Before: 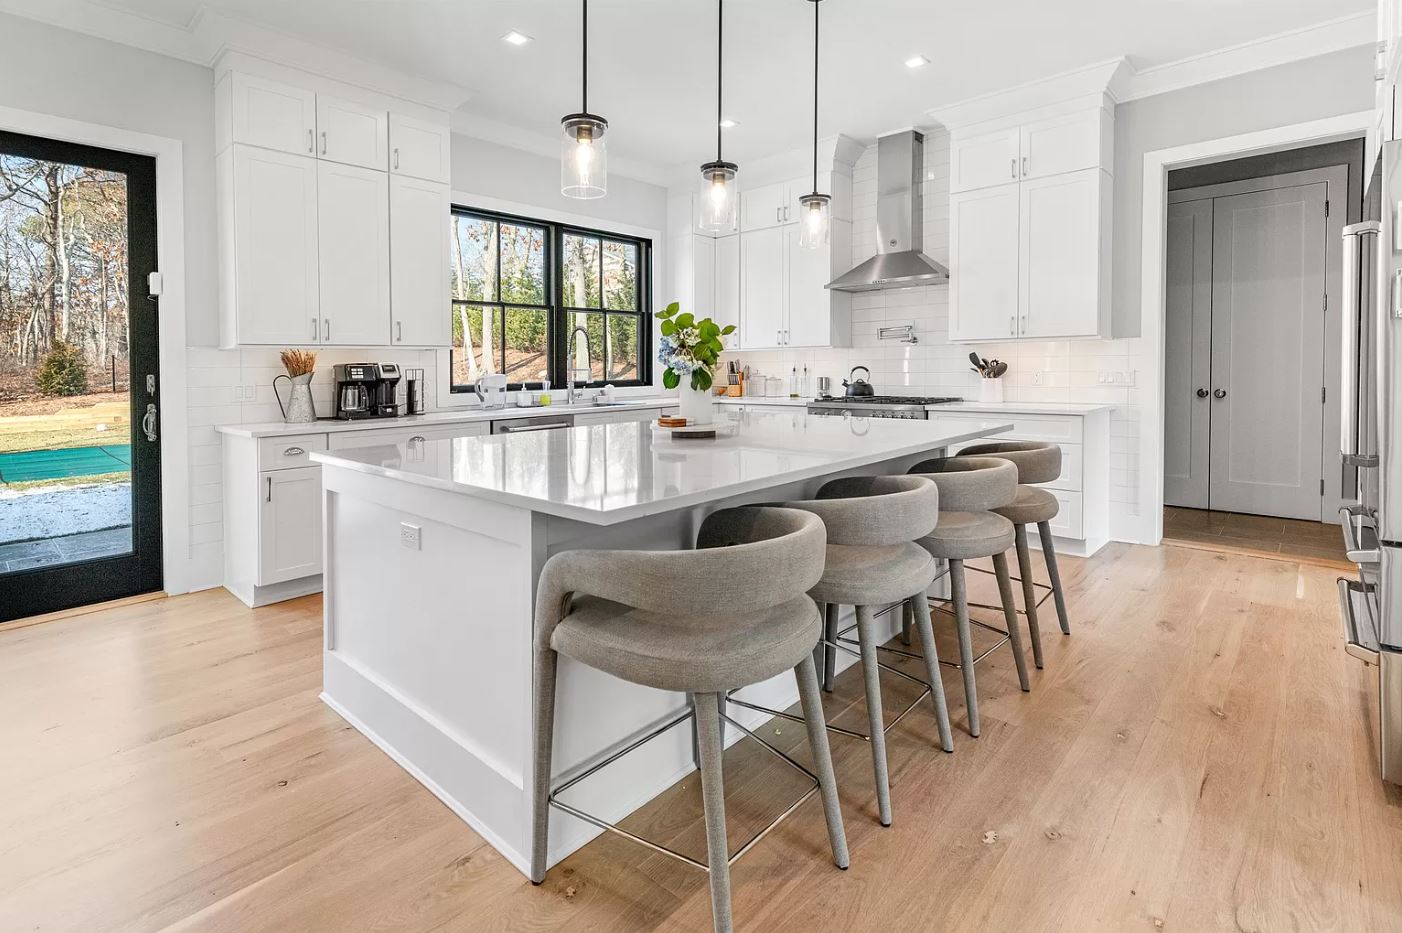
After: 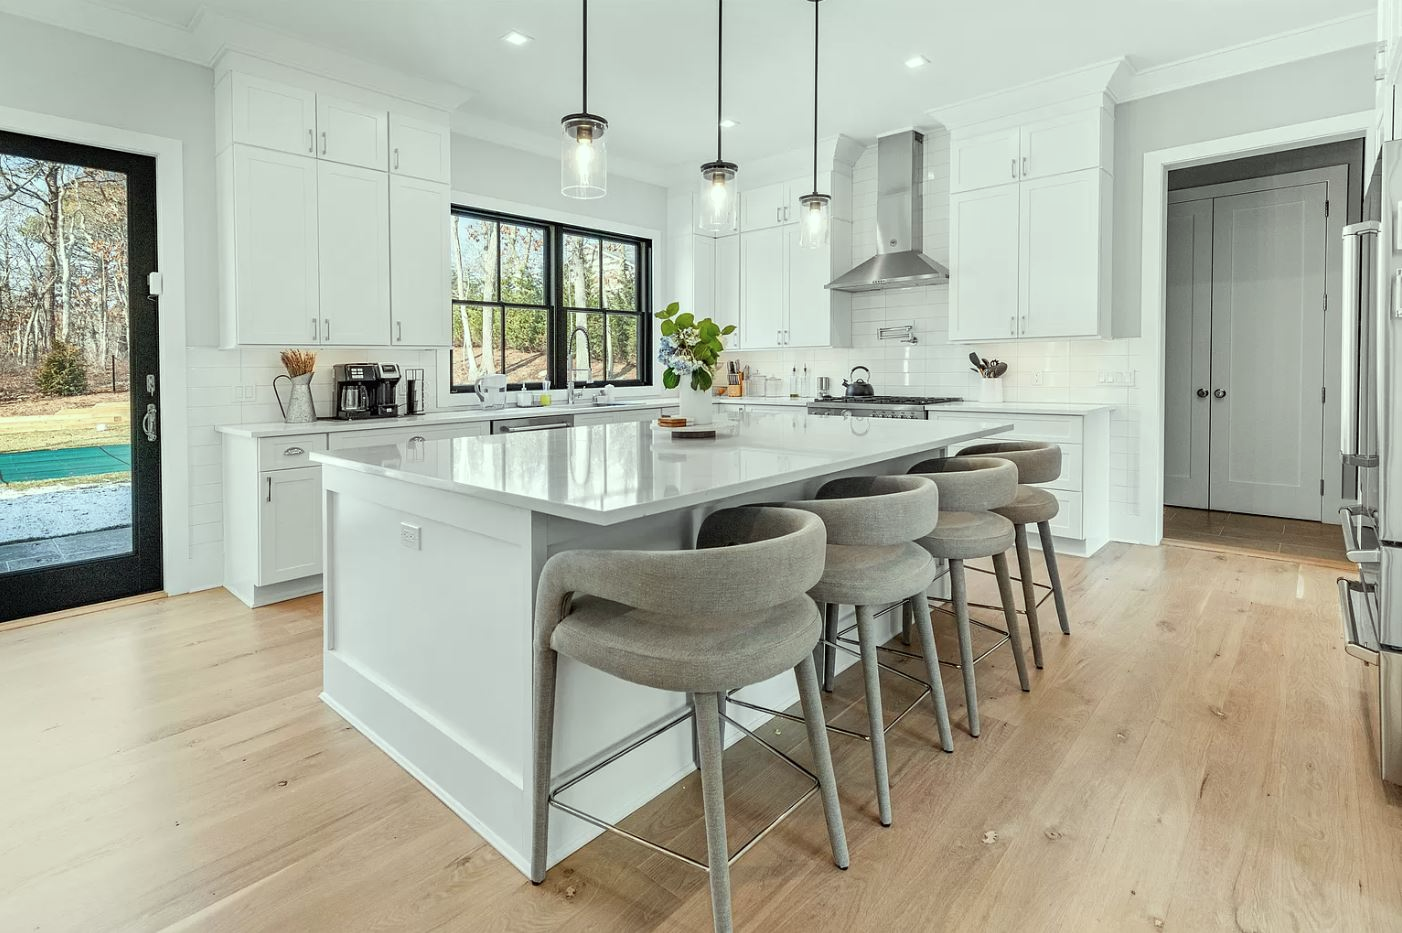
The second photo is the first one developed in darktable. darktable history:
color contrast: green-magenta contrast 0.84, blue-yellow contrast 0.86
color correction: highlights a* -8, highlights b* 3.1
